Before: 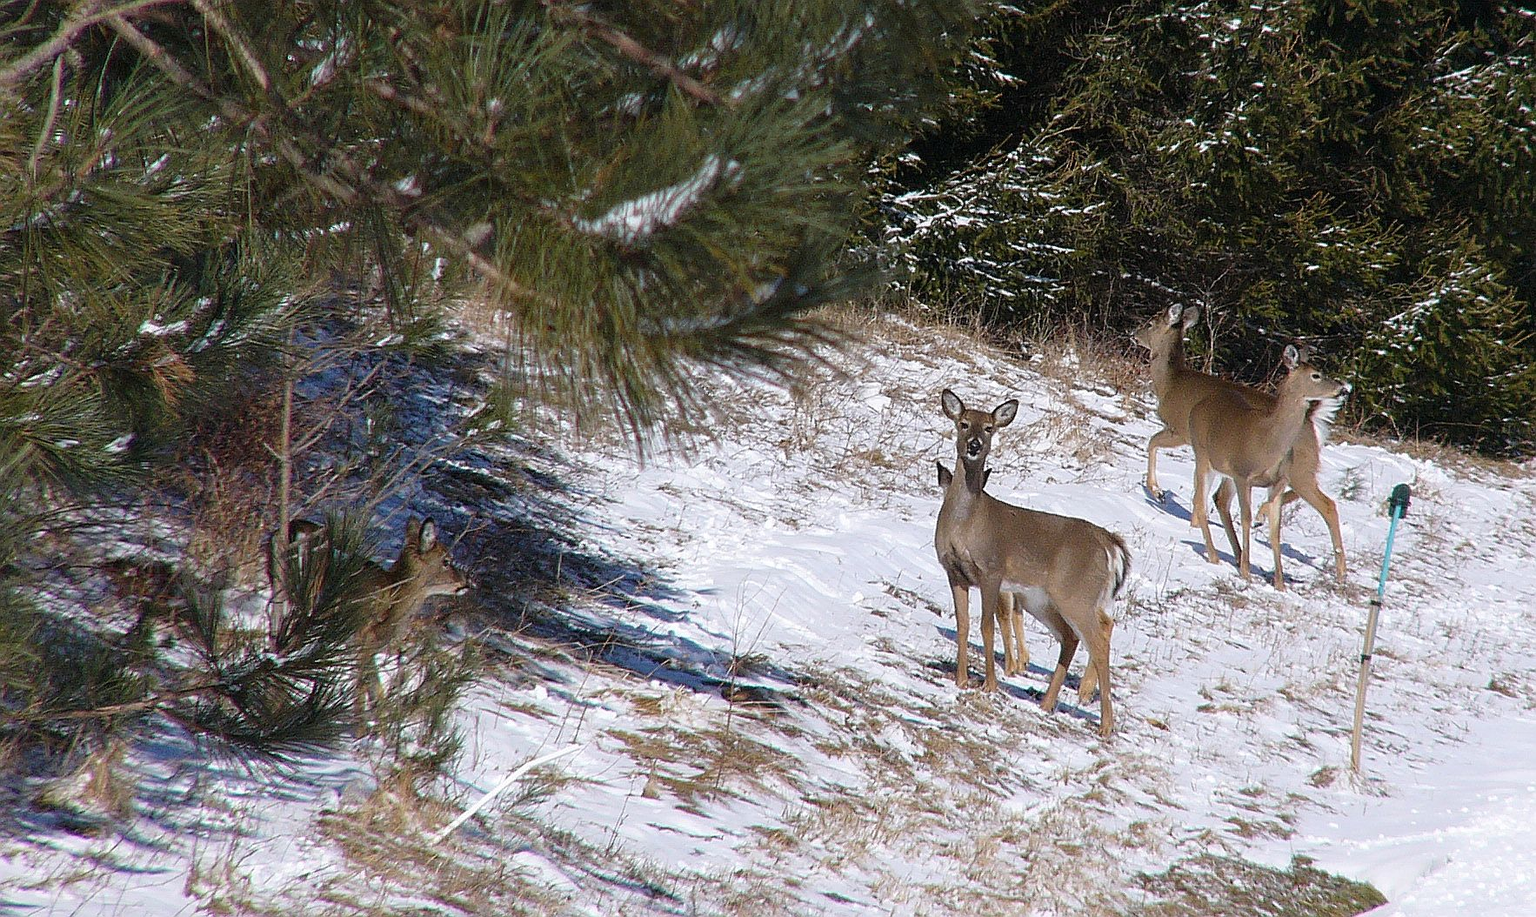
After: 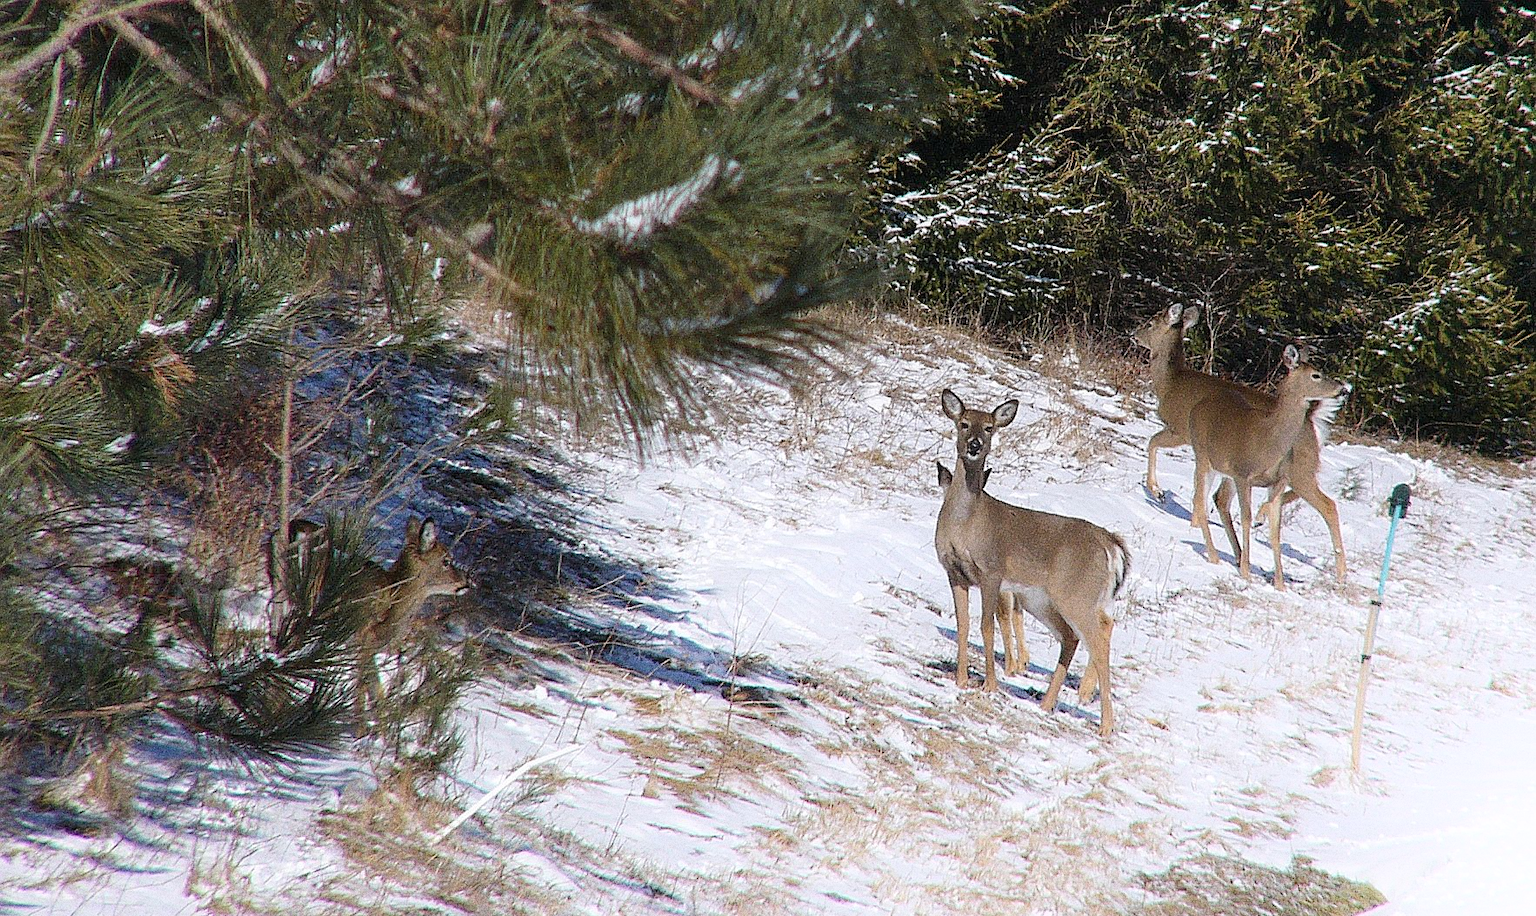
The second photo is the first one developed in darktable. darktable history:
grain: strength 49.07%
shadows and highlights: highlights 70.7, soften with gaussian
